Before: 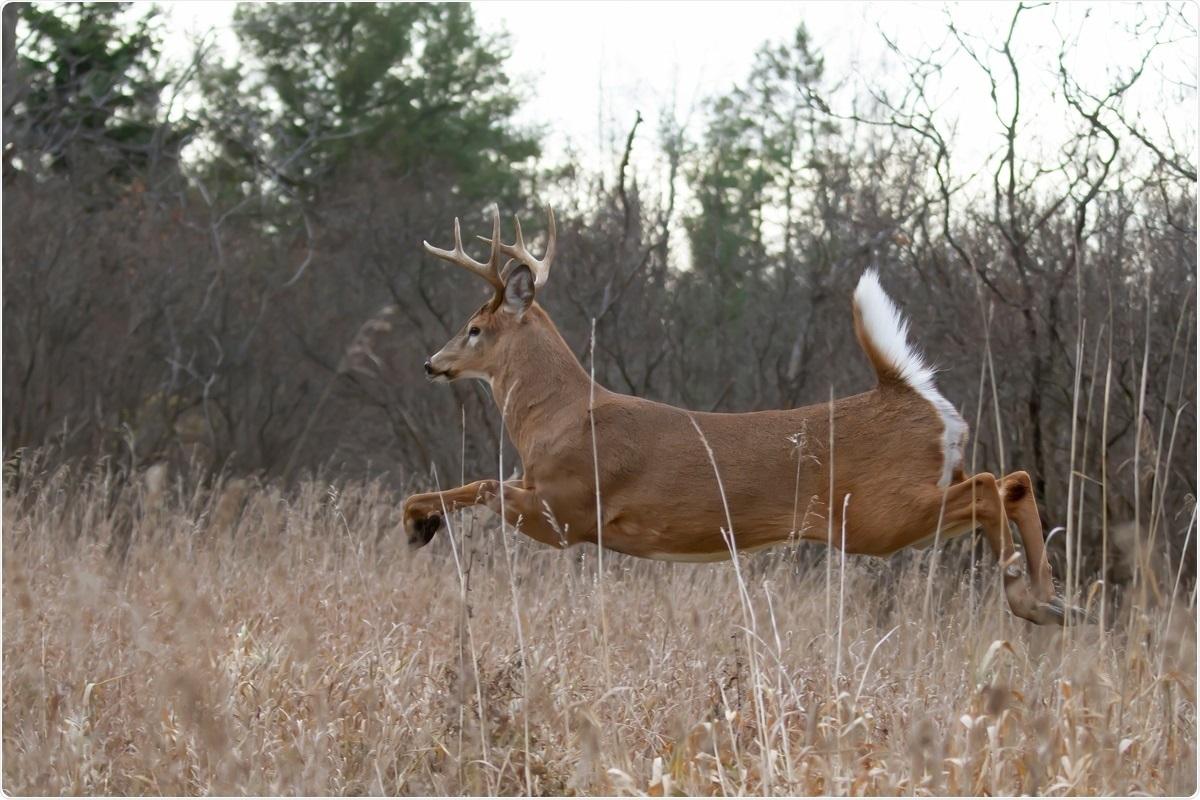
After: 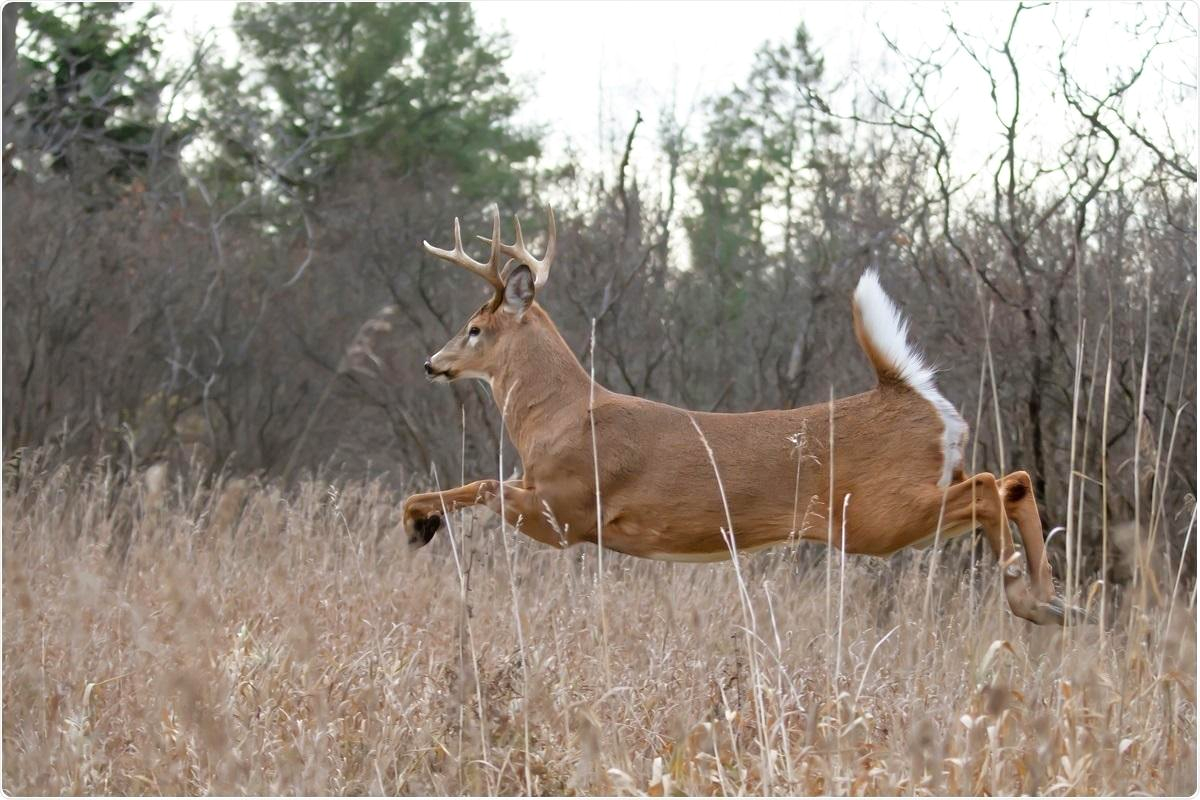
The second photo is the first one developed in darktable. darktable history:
tone equalizer: -8 EV 0.027 EV, -7 EV -0.033 EV, -6 EV 0.021 EV, -5 EV 0.029 EV, -4 EV 0.292 EV, -3 EV 0.65 EV, -2 EV 0.575 EV, -1 EV 0.17 EV, +0 EV 0.033 EV
